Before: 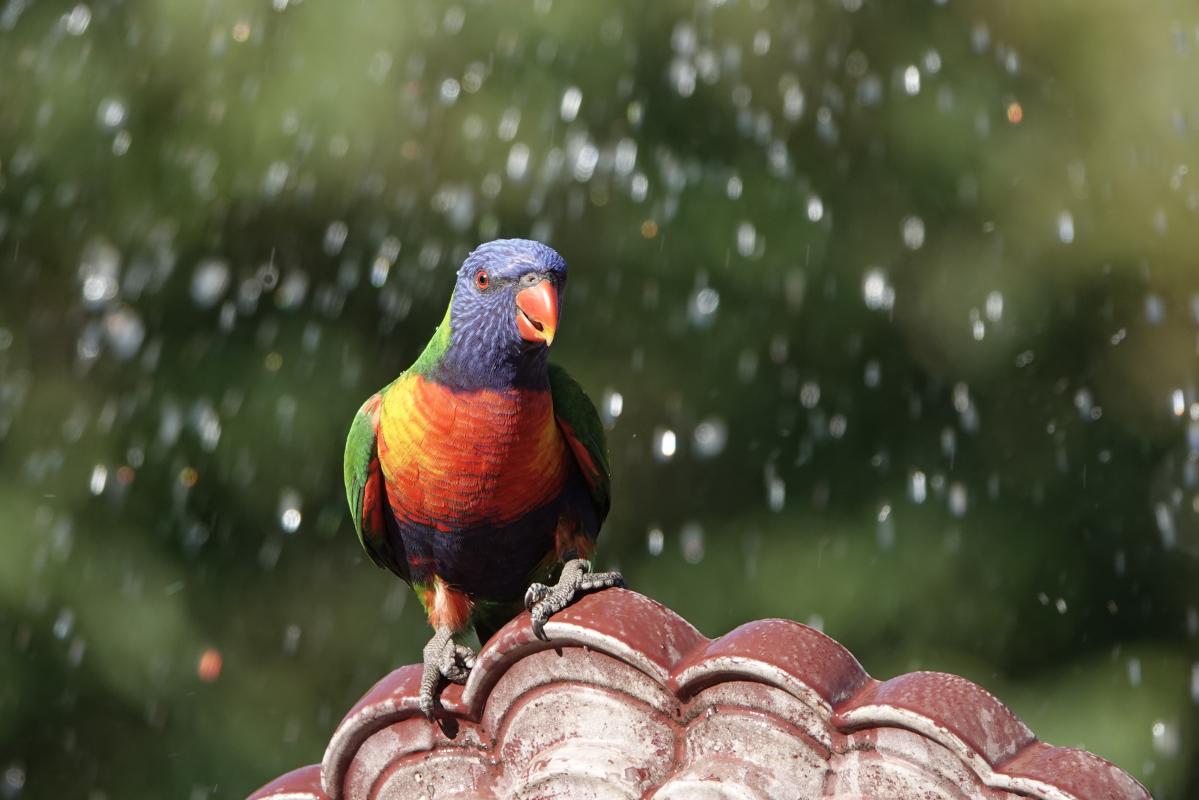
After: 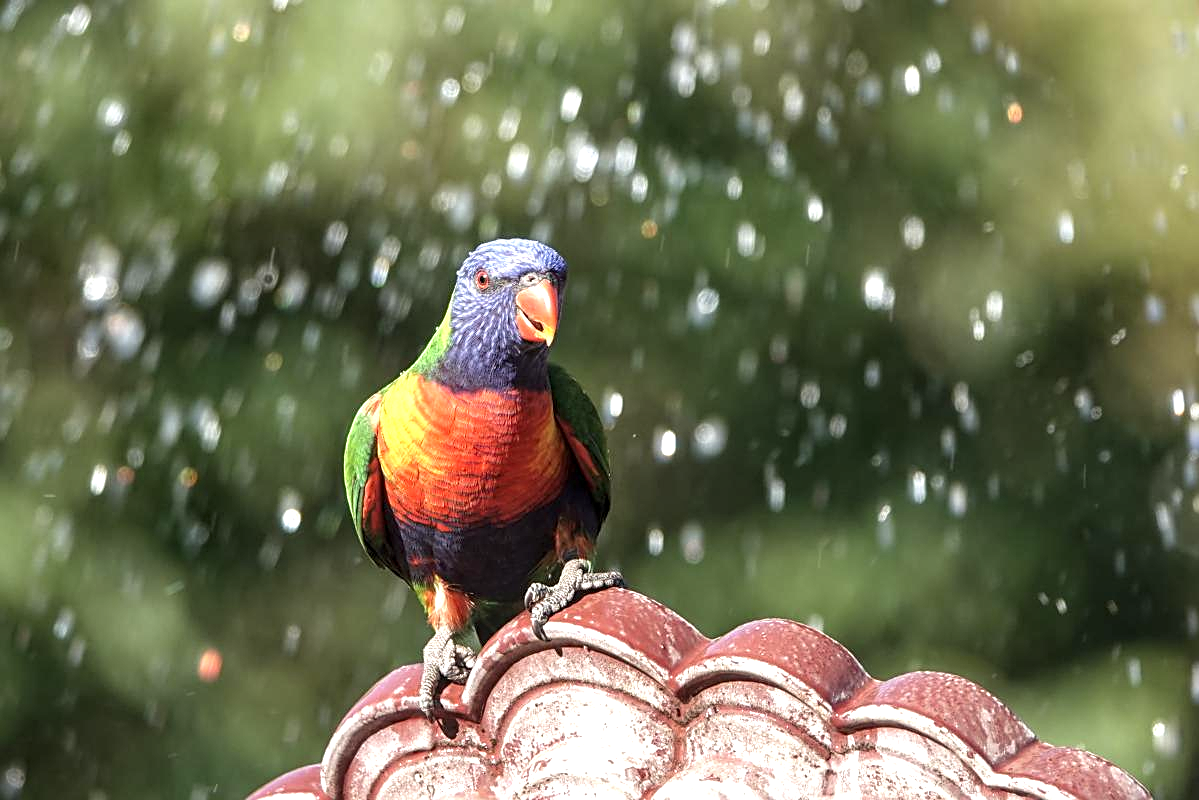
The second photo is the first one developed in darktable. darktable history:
exposure: exposure 0.783 EV, compensate exposure bias true, compensate highlight preservation false
local contrast: detail 130%
sharpen: on, module defaults
